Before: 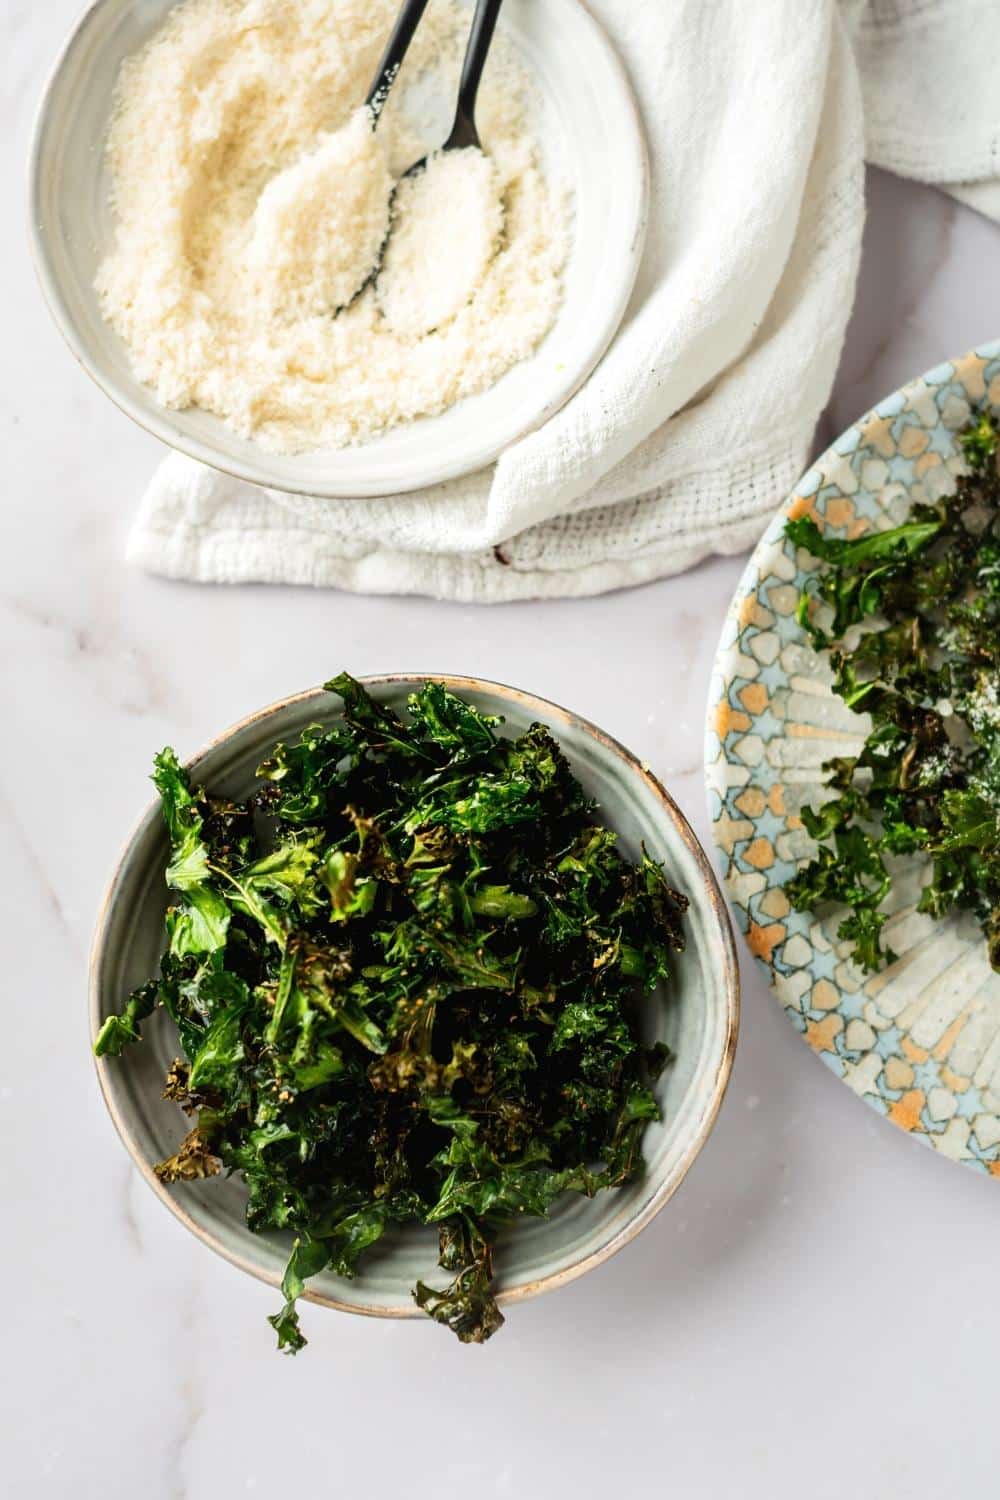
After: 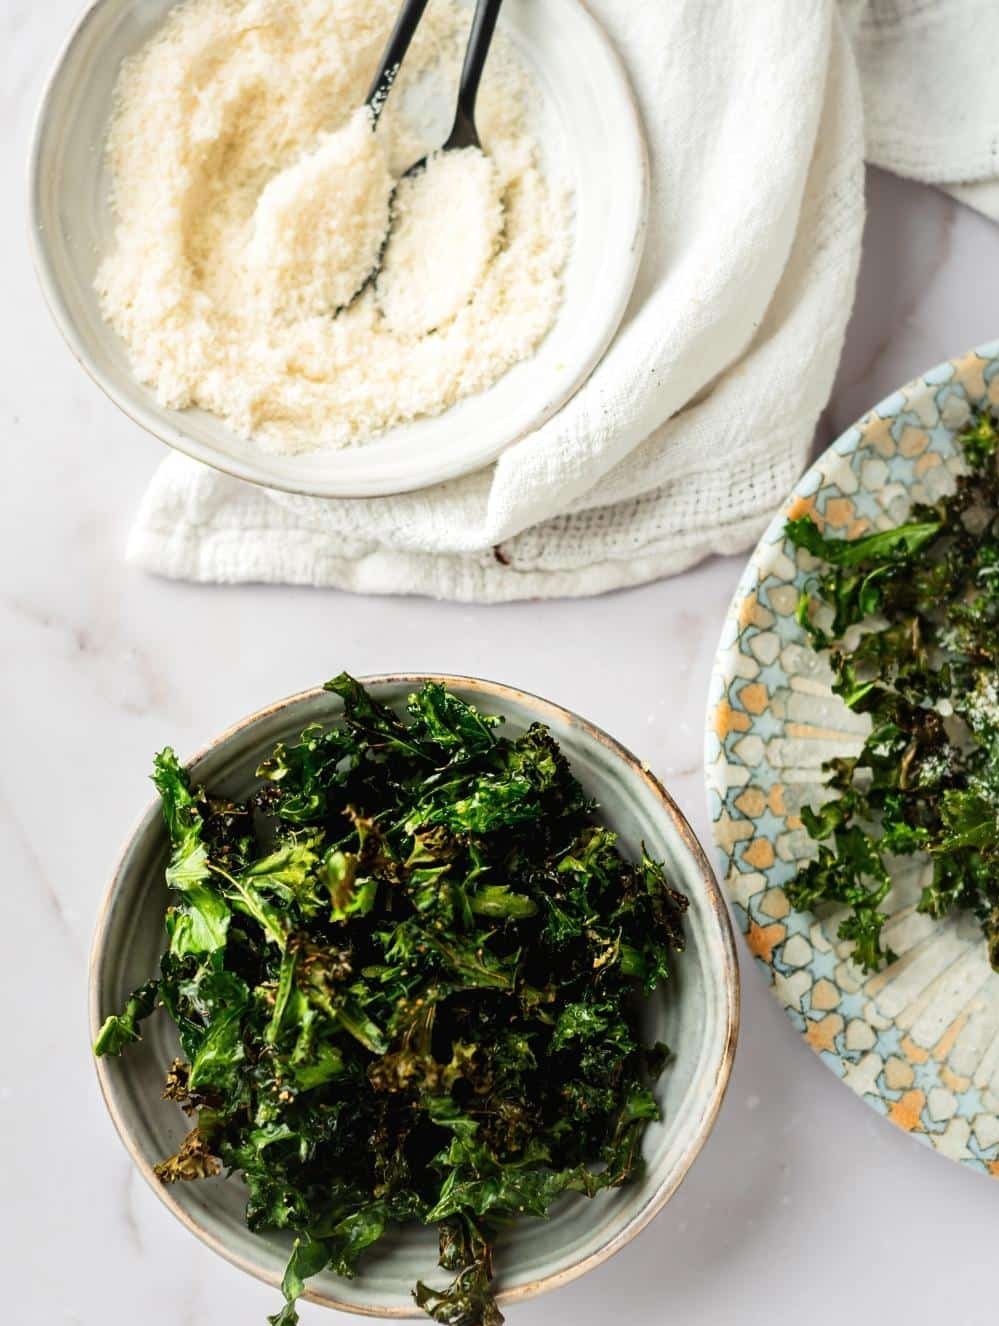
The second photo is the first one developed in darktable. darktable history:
crop and rotate: top 0%, bottom 11.537%
